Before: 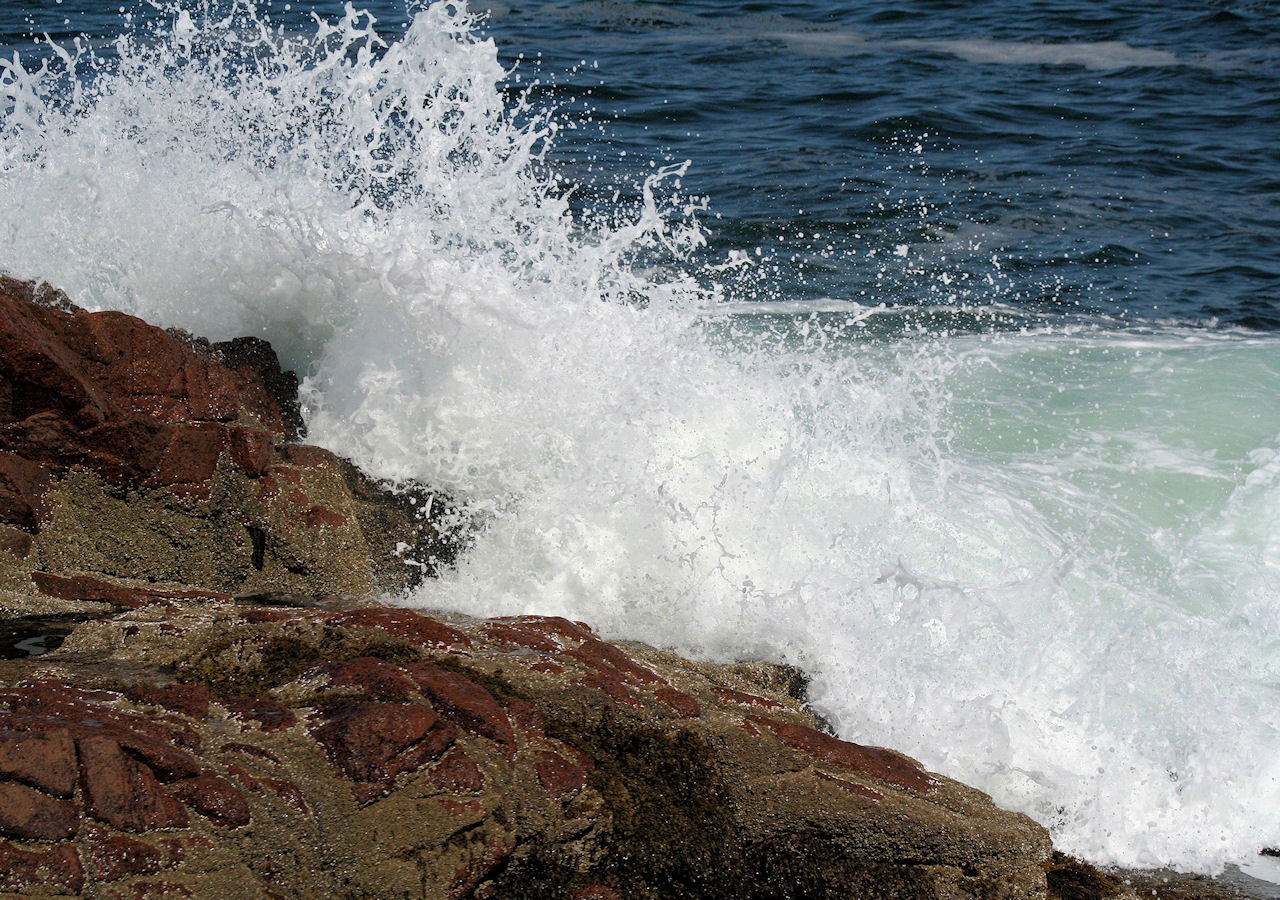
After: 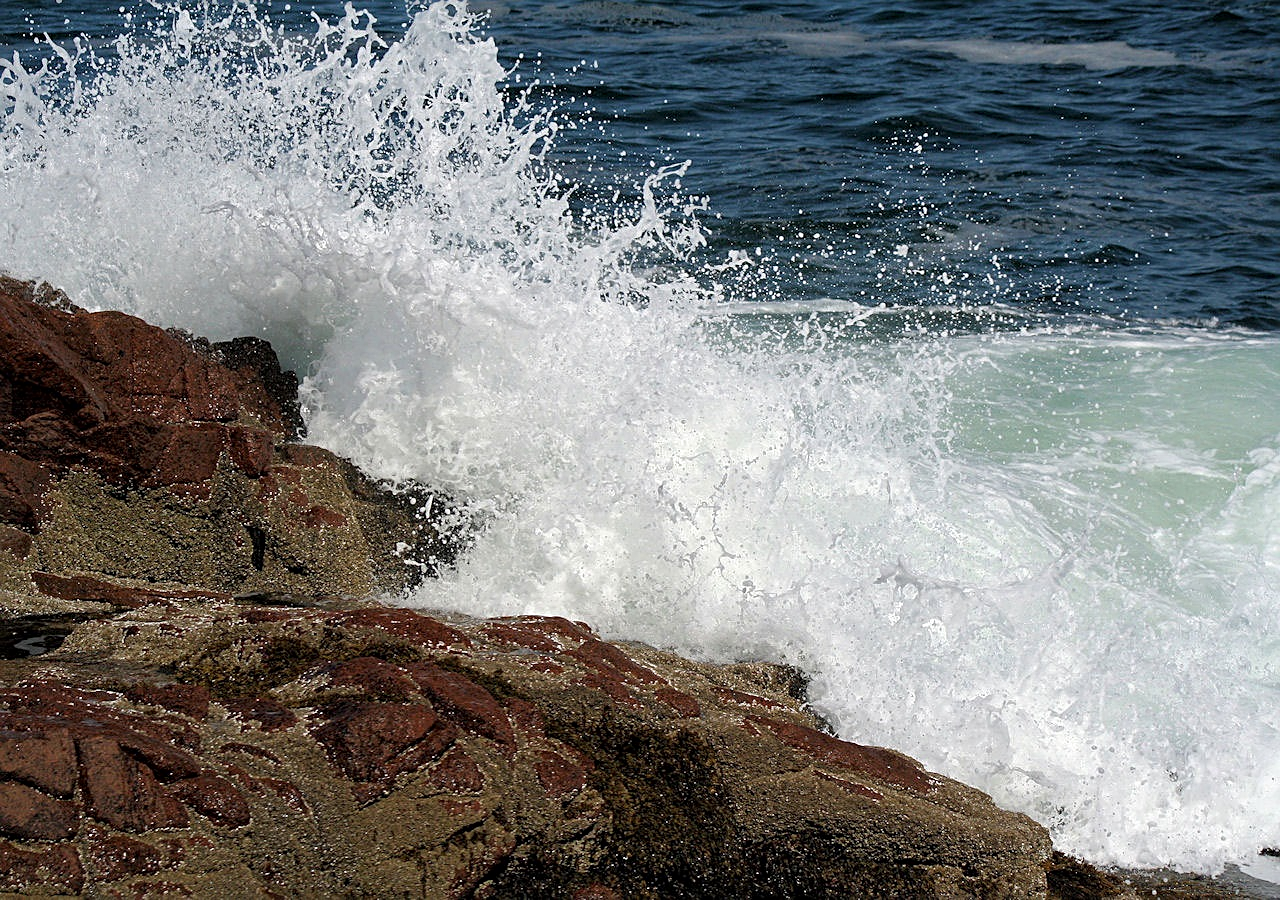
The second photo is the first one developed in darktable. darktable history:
local contrast: mode bilateral grid, contrast 20, coarseness 50, detail 121%, midtone range 0.2
sharpen: on, module defaults
